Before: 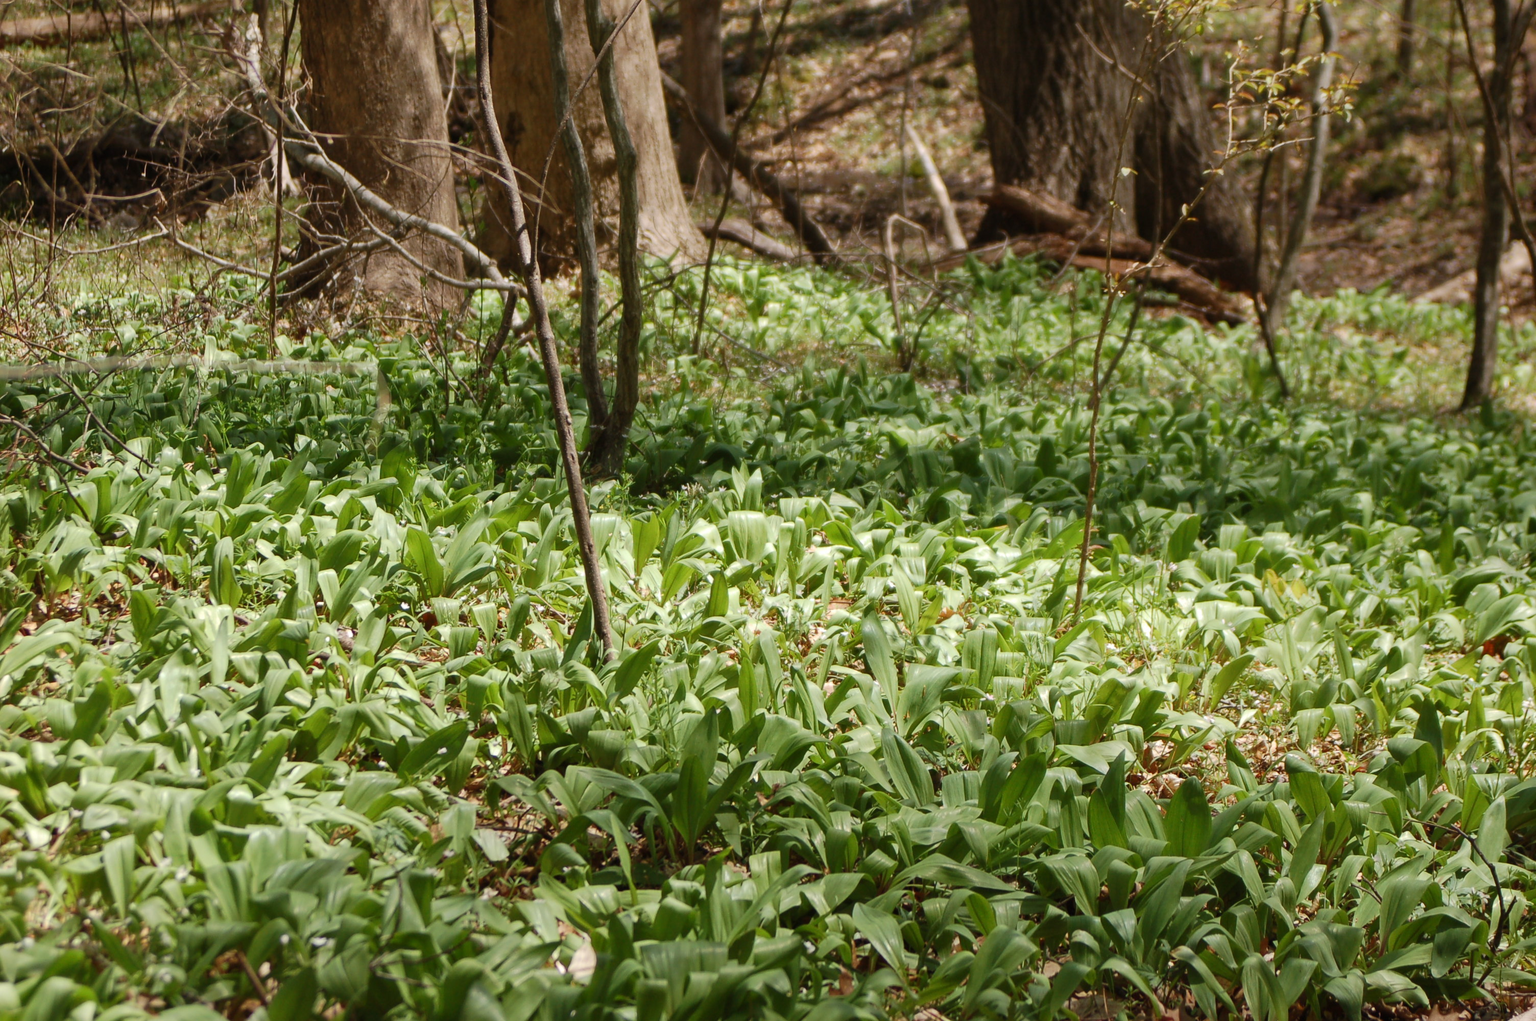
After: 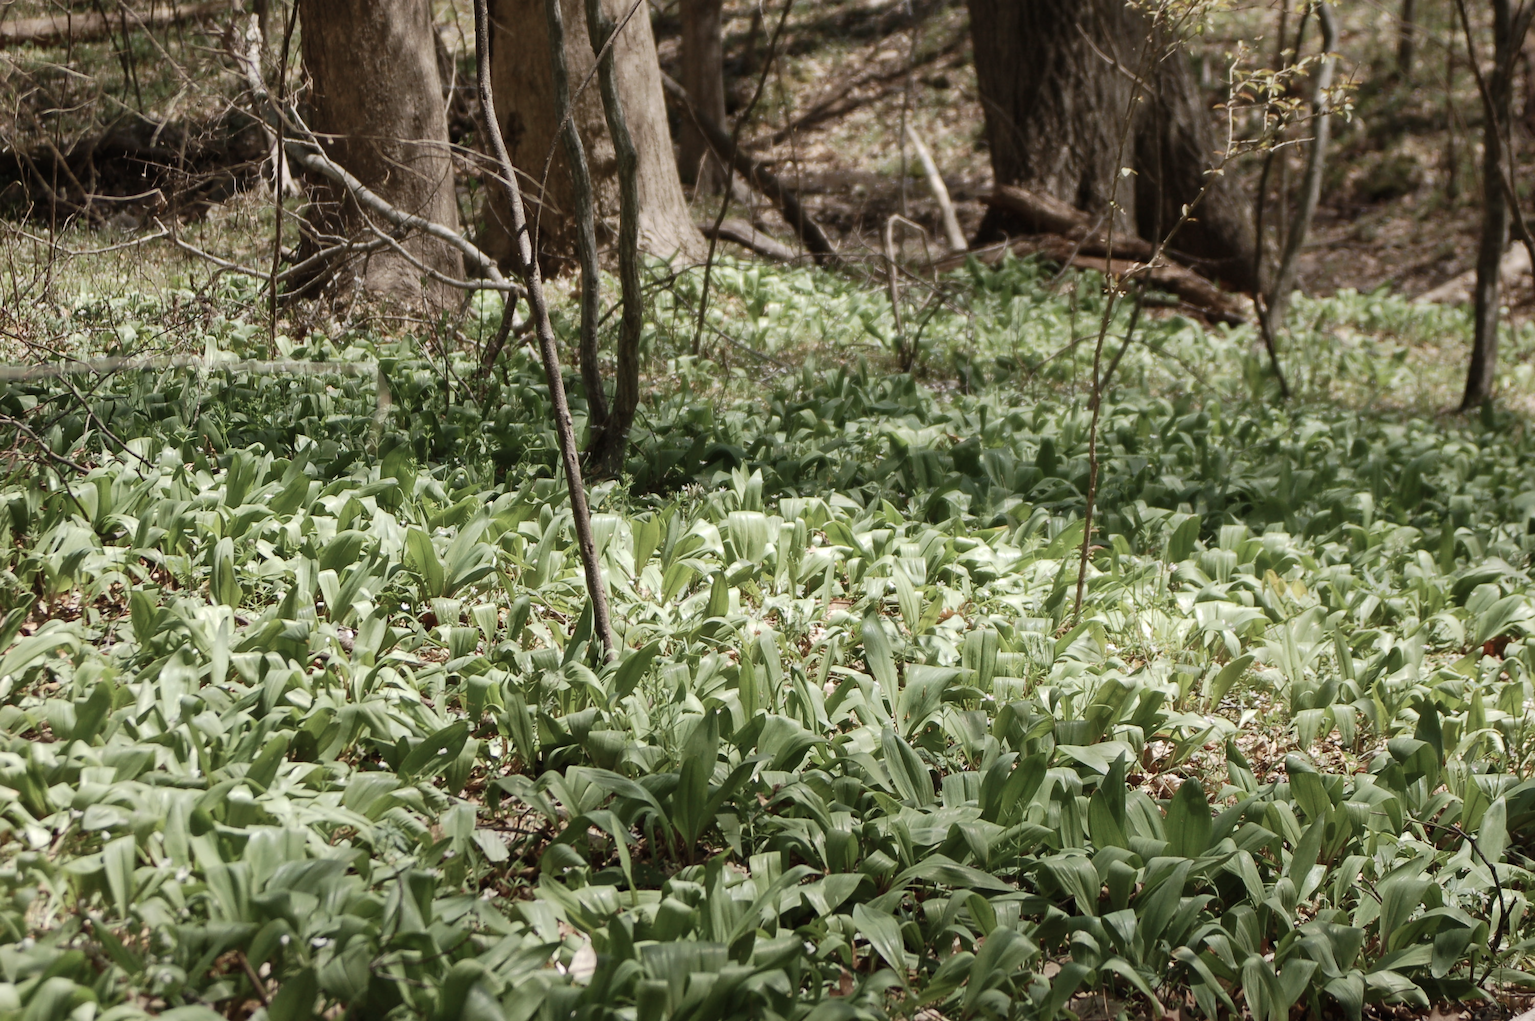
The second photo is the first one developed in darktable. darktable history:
contrast brightness saturation: contrast 0.101, saturation -0.376
tone equalizer: edges refinement/feathering 500, mask exposure compensation -1.57 EV, preserve details no
